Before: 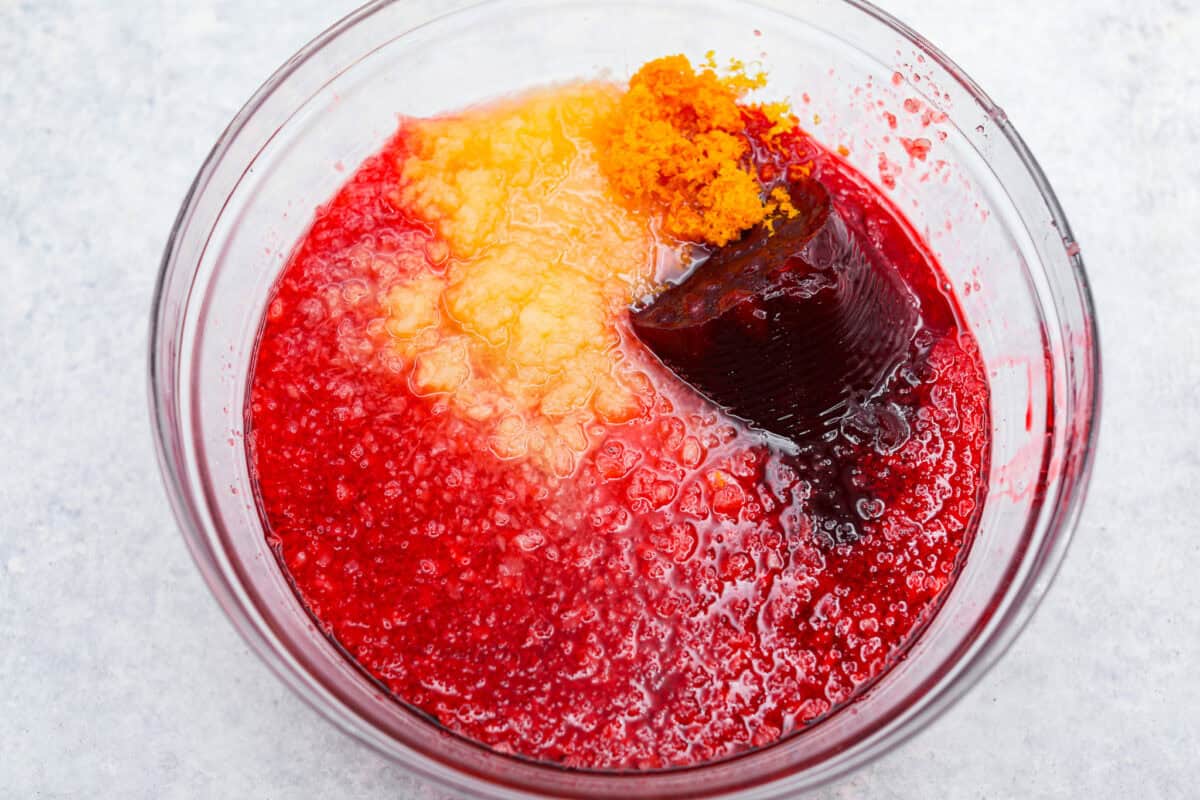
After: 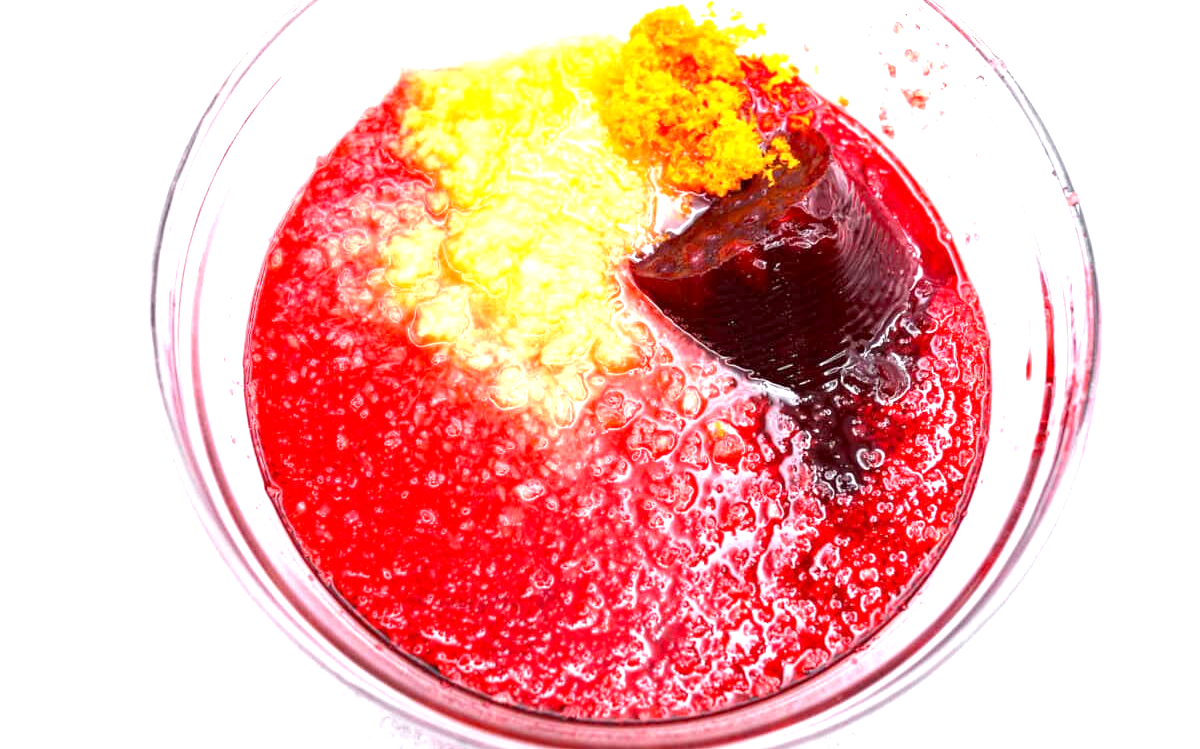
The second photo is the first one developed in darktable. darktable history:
exposure: black level correction 0.001, exposure 1.313 EV, compensate highlight preservation false
crop and rotate: top 6.261%
